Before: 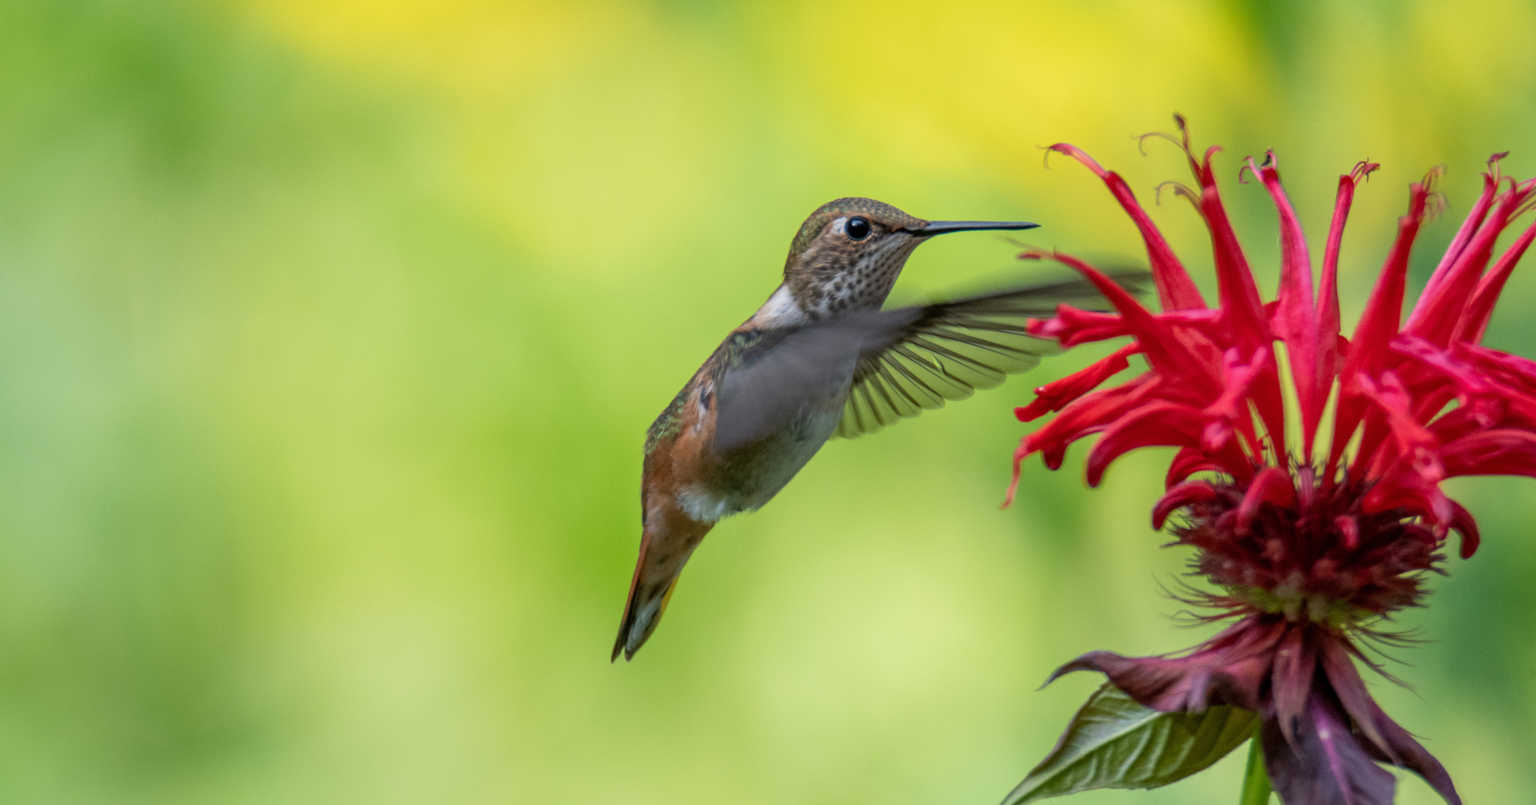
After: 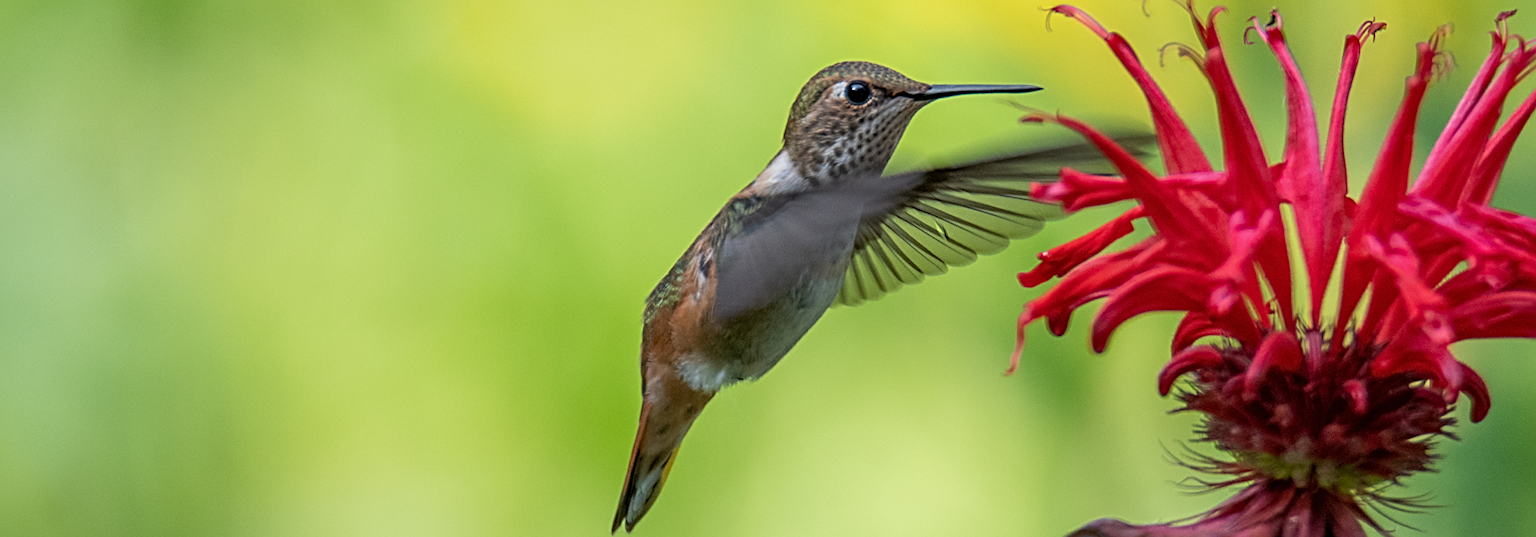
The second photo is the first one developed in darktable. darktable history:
crop: top 16.727%, bottom 16.727%
sharpen: radius 2.817, amount 0.715
rotate and perspective: rotation -0.45°, automatic cropping original format, crop left 0.008, crop right 0.992, crop top 0.012, crop bottom 0.988
